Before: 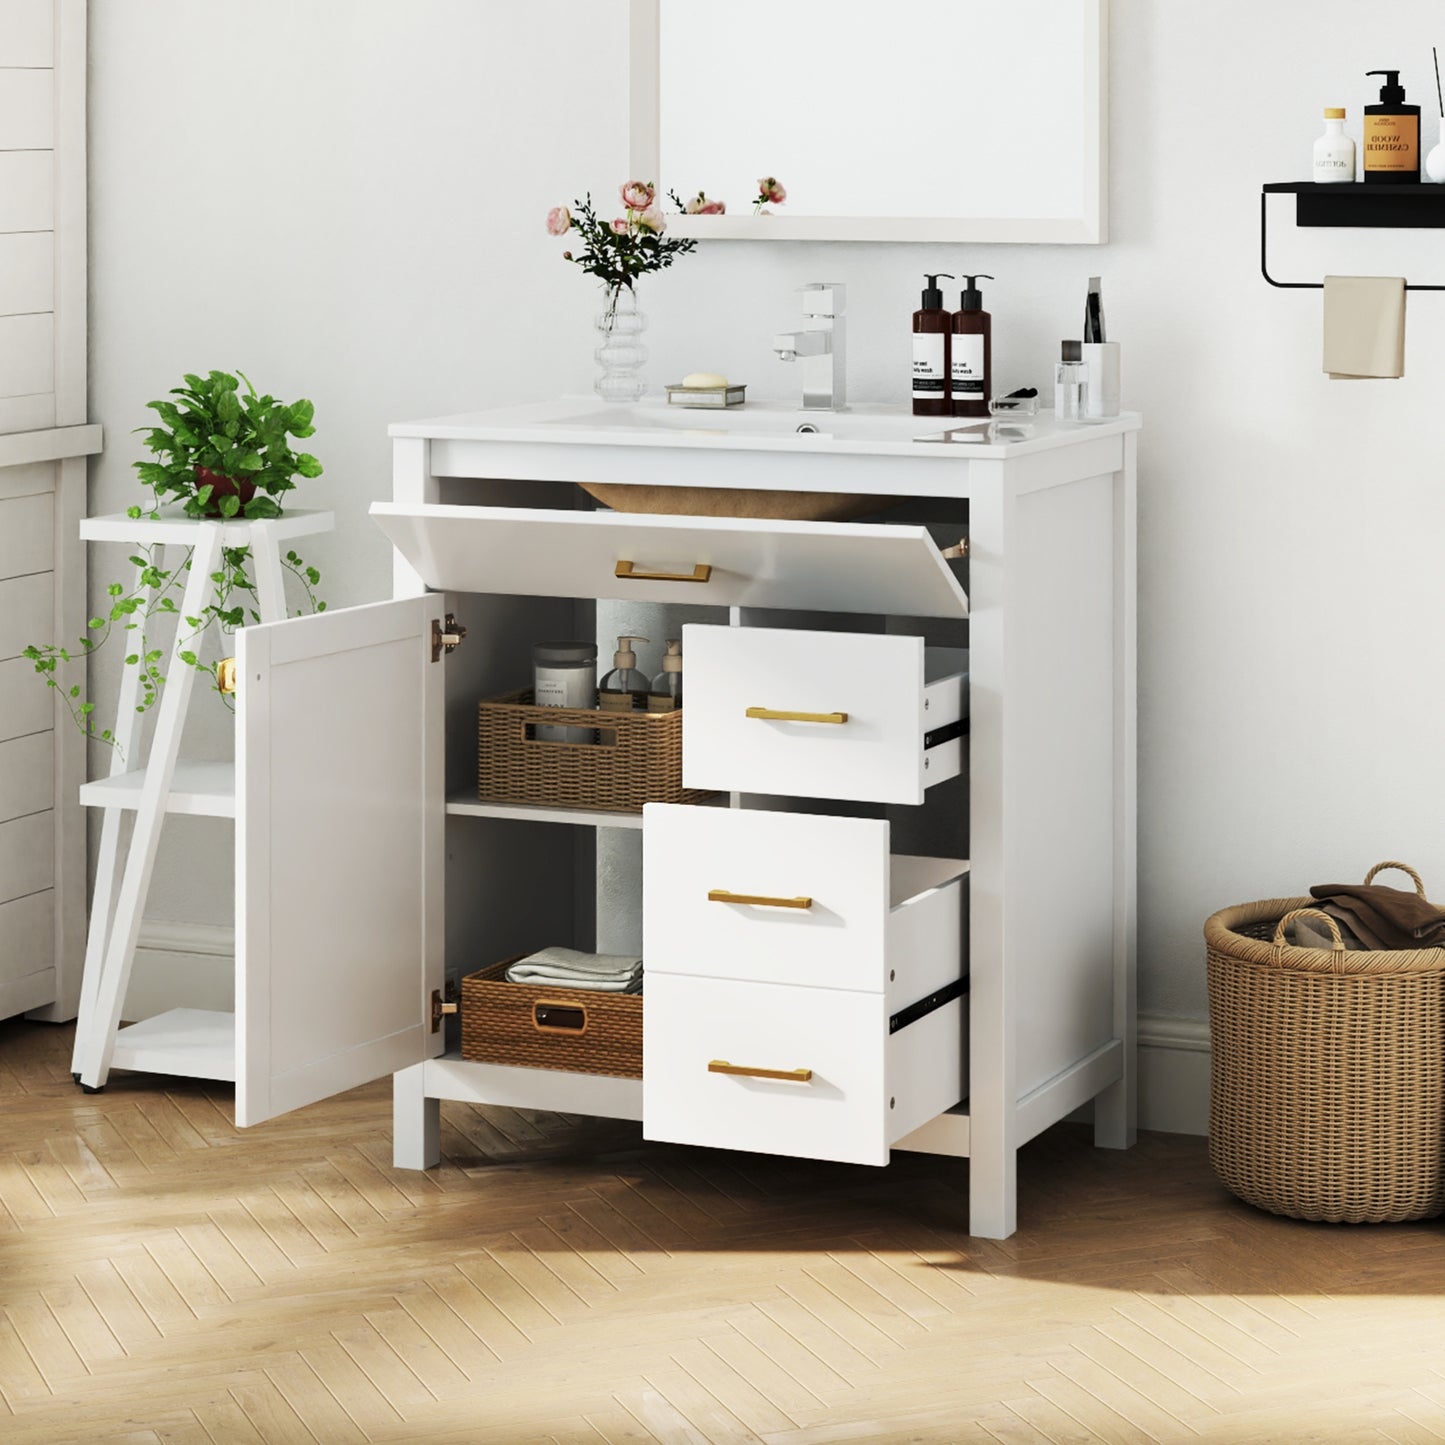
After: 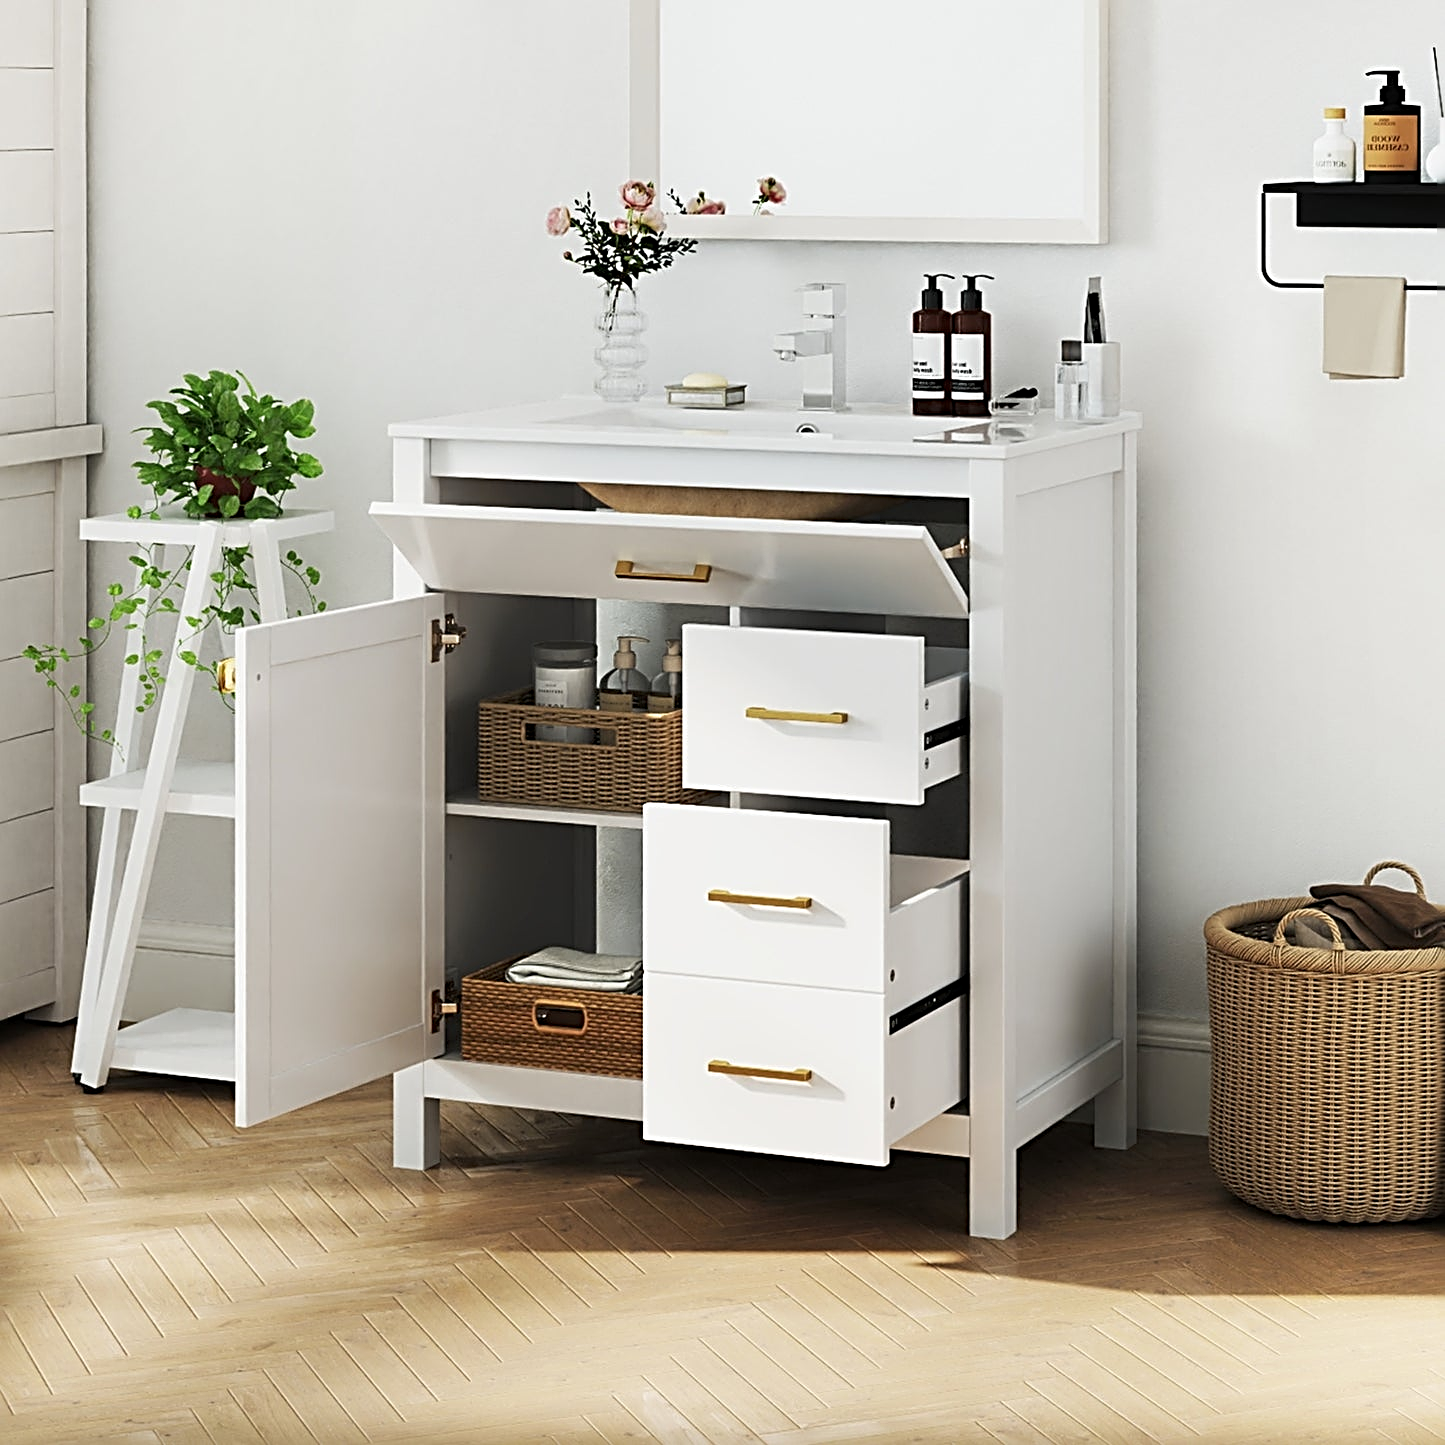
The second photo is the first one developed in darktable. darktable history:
sharpen: radius 3.044, amount 0.756
